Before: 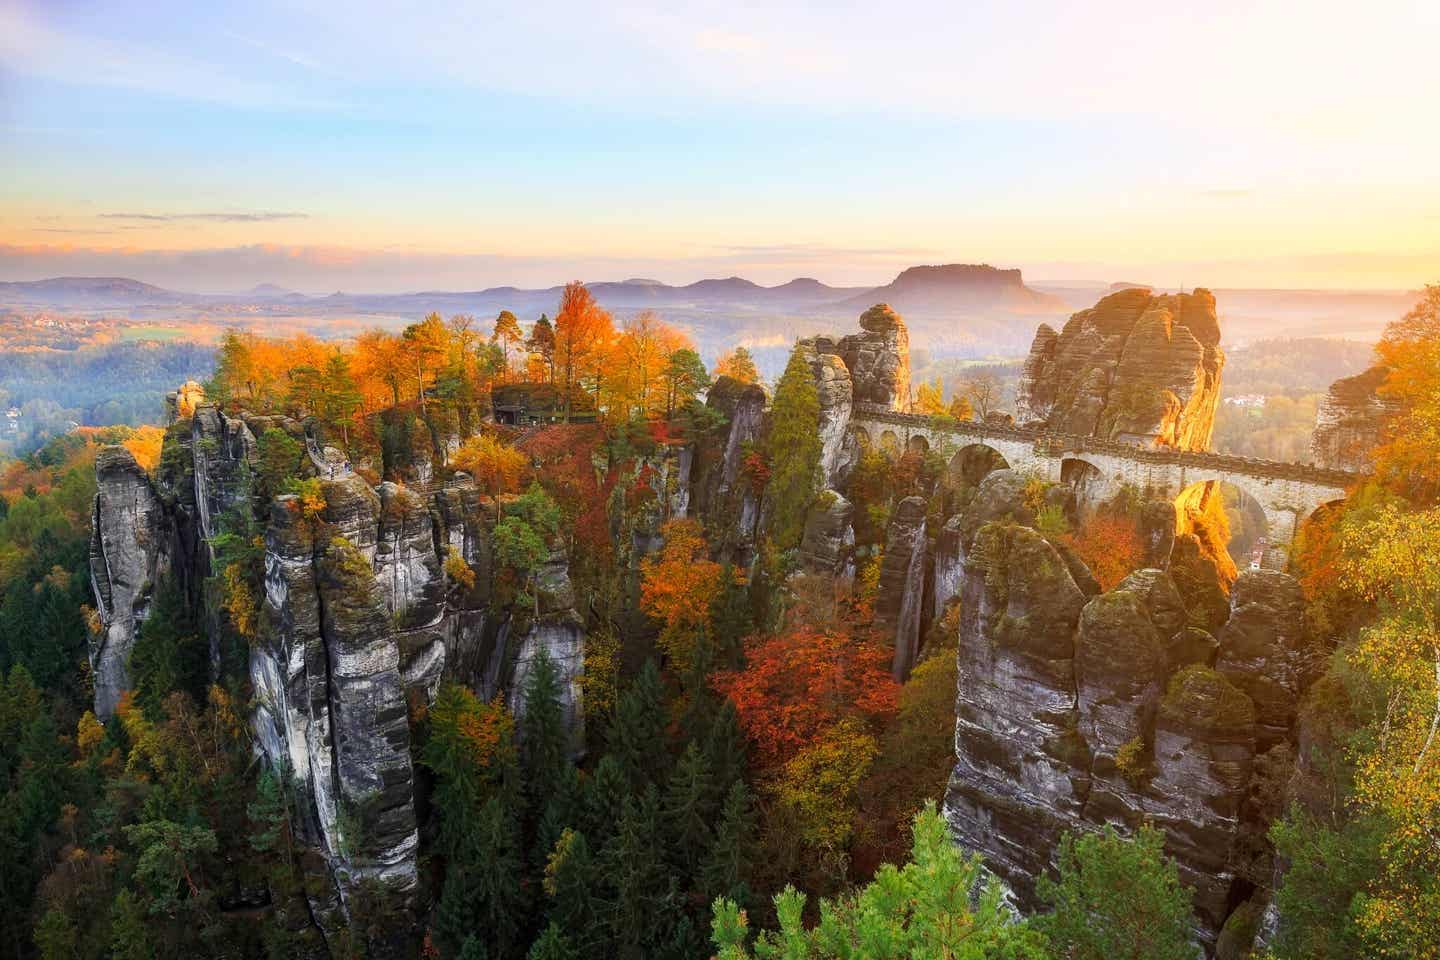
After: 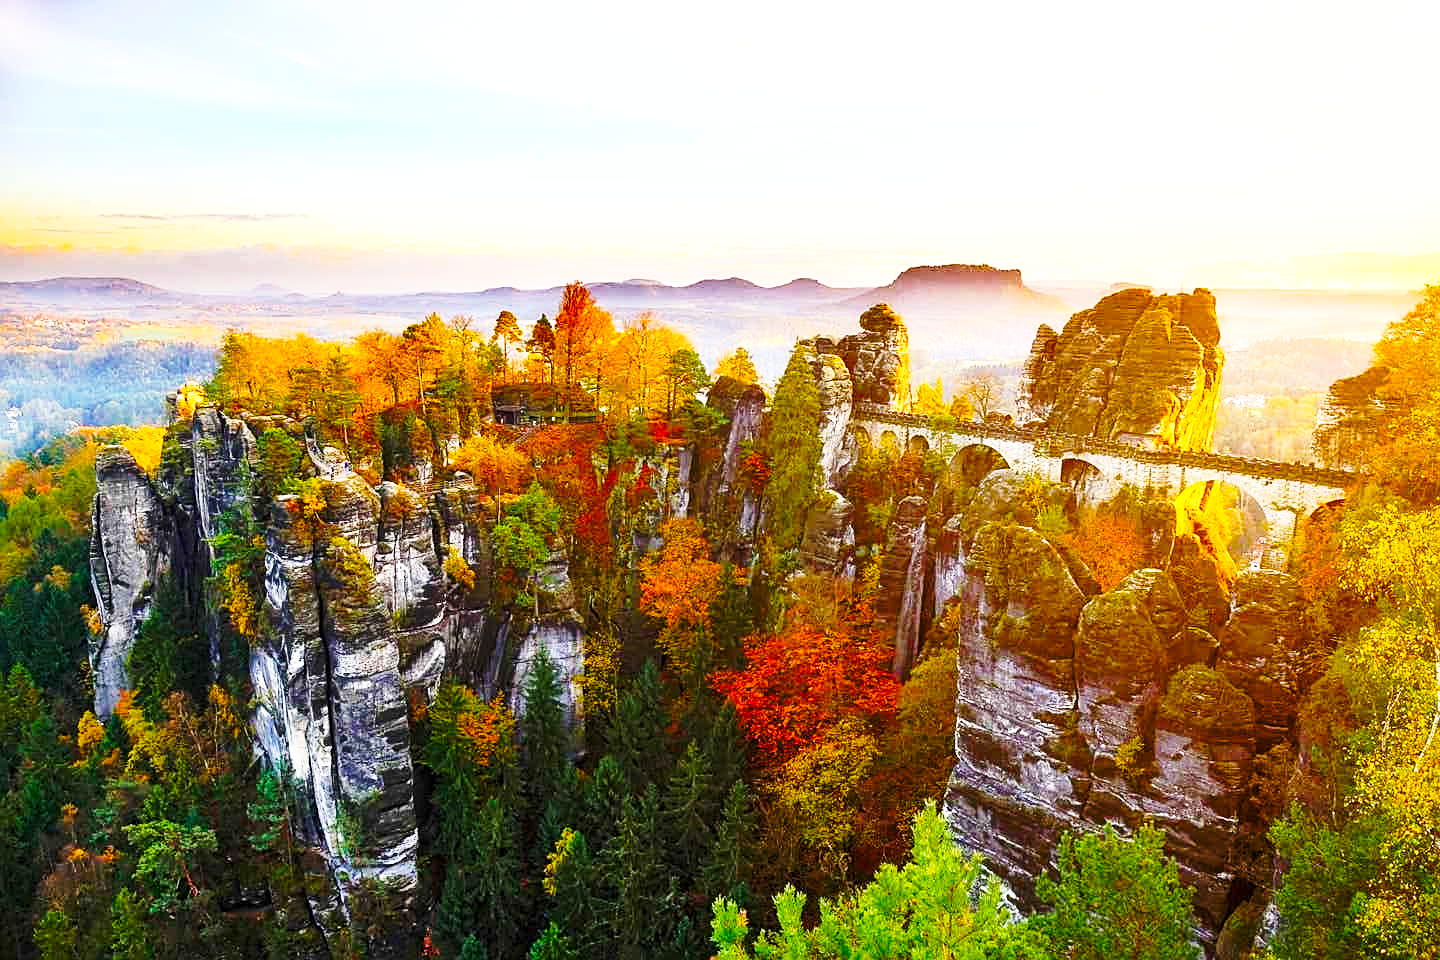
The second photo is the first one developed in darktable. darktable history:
shadows and highlights: soften with gaussian
base curve: curves: ch0 [(0, 0) (0.032, 0.037) (0.105, 0.228) (0.435, 0.76) (0.856, 0.983) (1, 1)], preserve colors none
tone equalizer: mask exposure compensation -0.499 EV
color balance rgb: perceptual saturation grading › global saturation 37.308%, perceptual saturation grading › shadows 34.802%, perceptual brilliance grading › highlights 15.377%, perceptual brilliance grading › shadows -13.987%, contrast -10.349%
sharpen: on, module defaults
